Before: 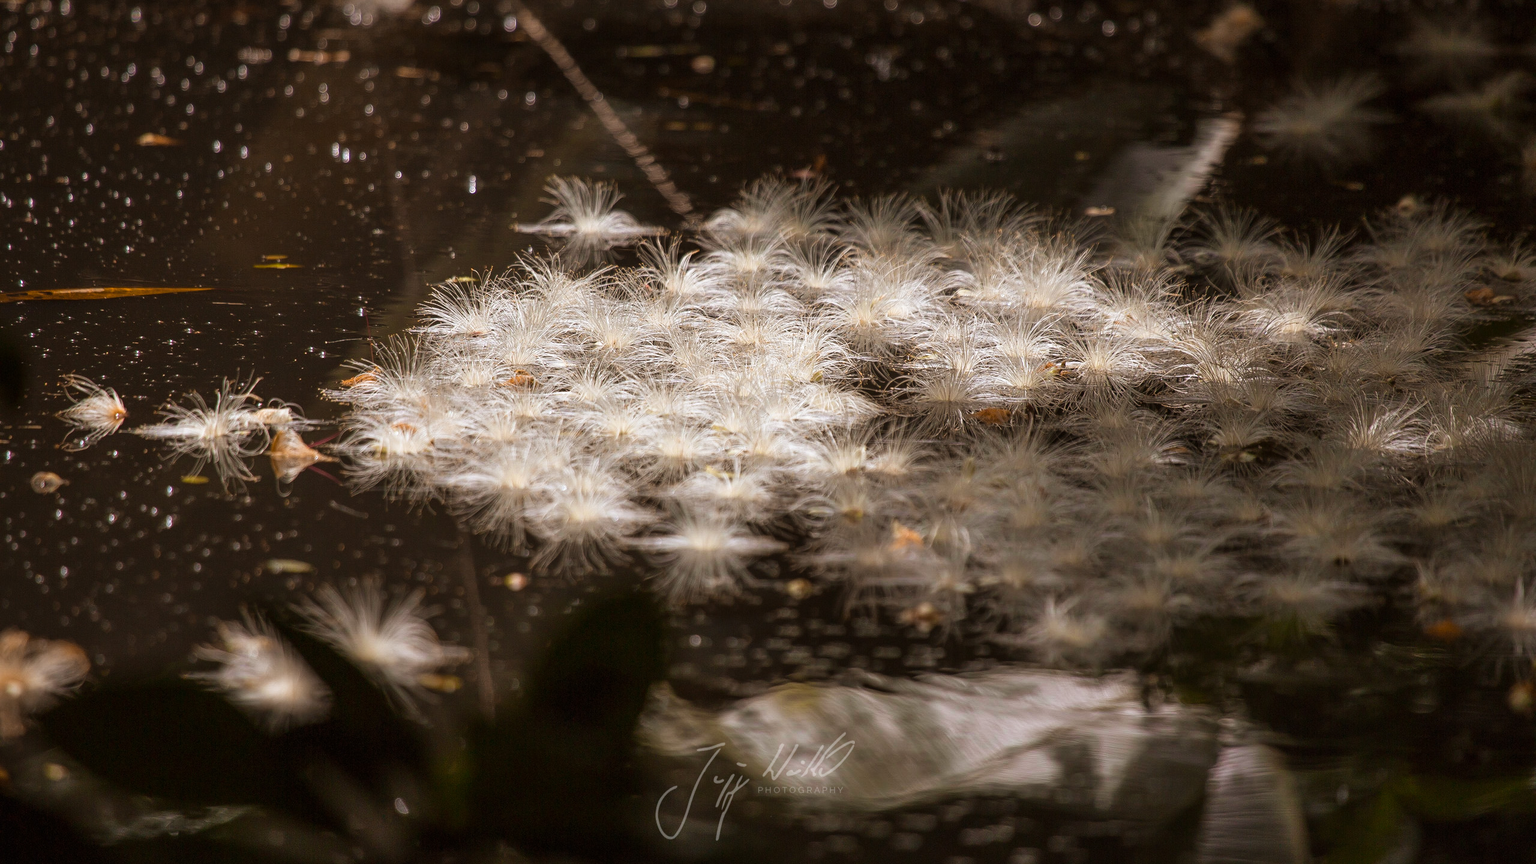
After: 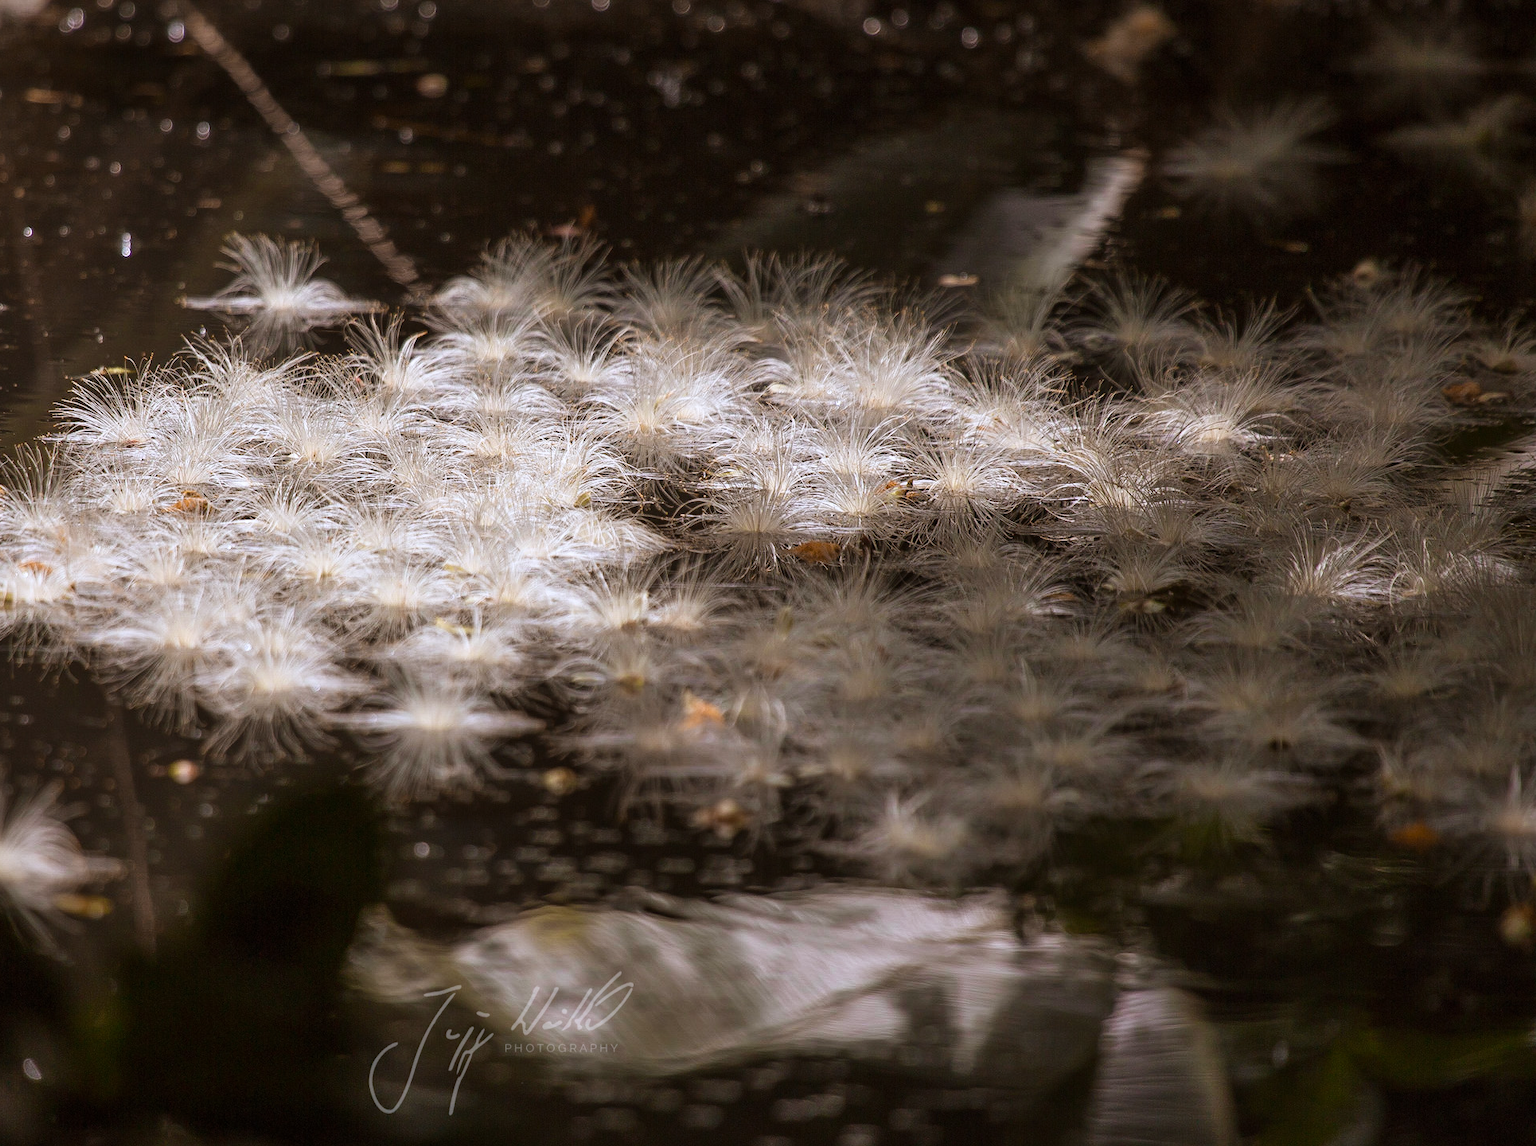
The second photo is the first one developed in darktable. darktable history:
crop and rotate: left 24.6%
white balance: red 0.984, blue 1.059
